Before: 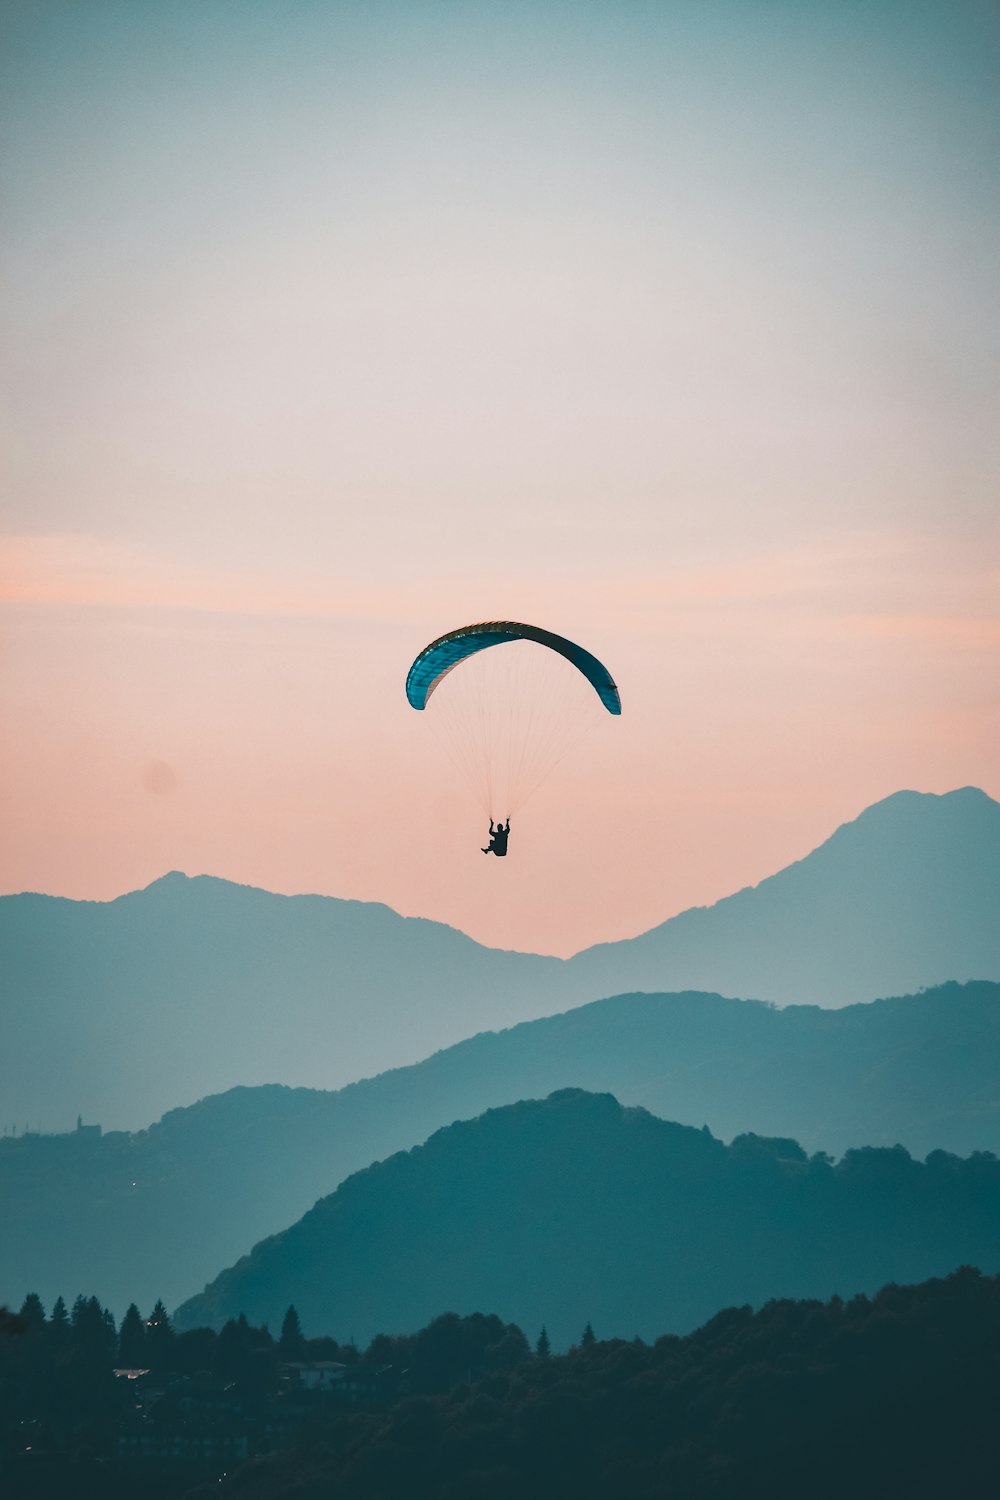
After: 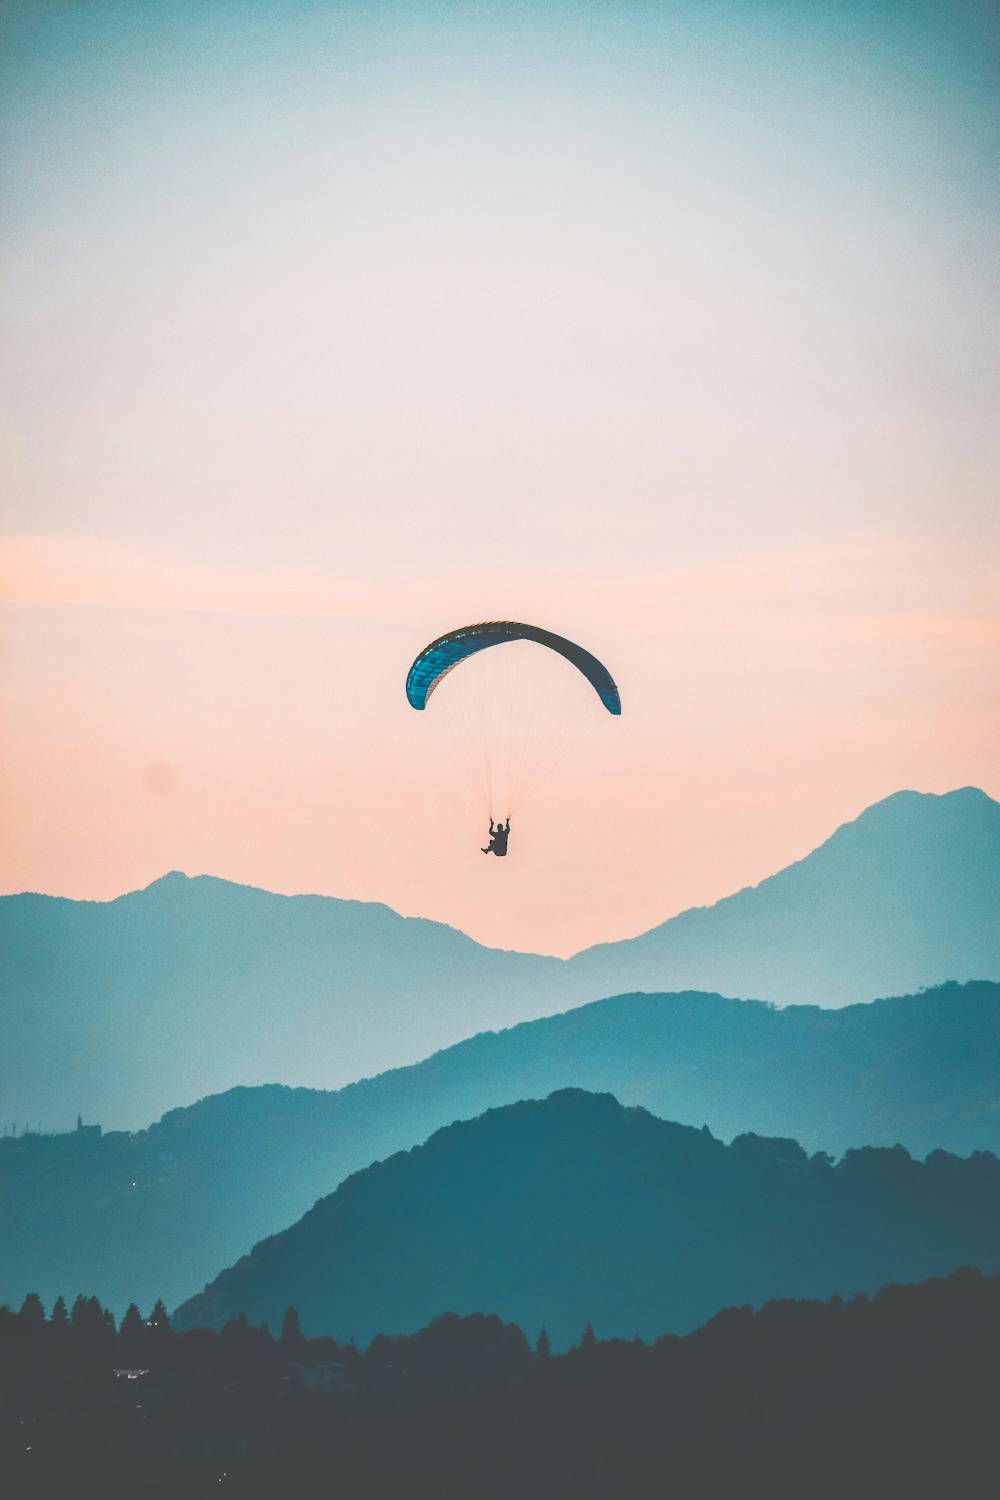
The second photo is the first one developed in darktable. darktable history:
tone curve: curves: ch0 [(0, 0) (0.003, 0.273) (0.011, 0.276) (0.025, 0.276) (0.044, 0.28) (0.069, 0.283) (0.1, 0.288) (0.136, 0.293) (0.177, 0.302) (0.224, 0.321) (0.277, 0.349) (0.335, 0.393) (0.399, 0.448) (0.468, 0.51) (0.543, 0.589) (0.623, 0.677) (0.709, 0.761) (0.801, 0.839) (0.898, 0.909) (1, 1)], preserve colors none
local contrast: on, module defaults
contrast brightness saturation: contrast 0.165, saturation 0.317
